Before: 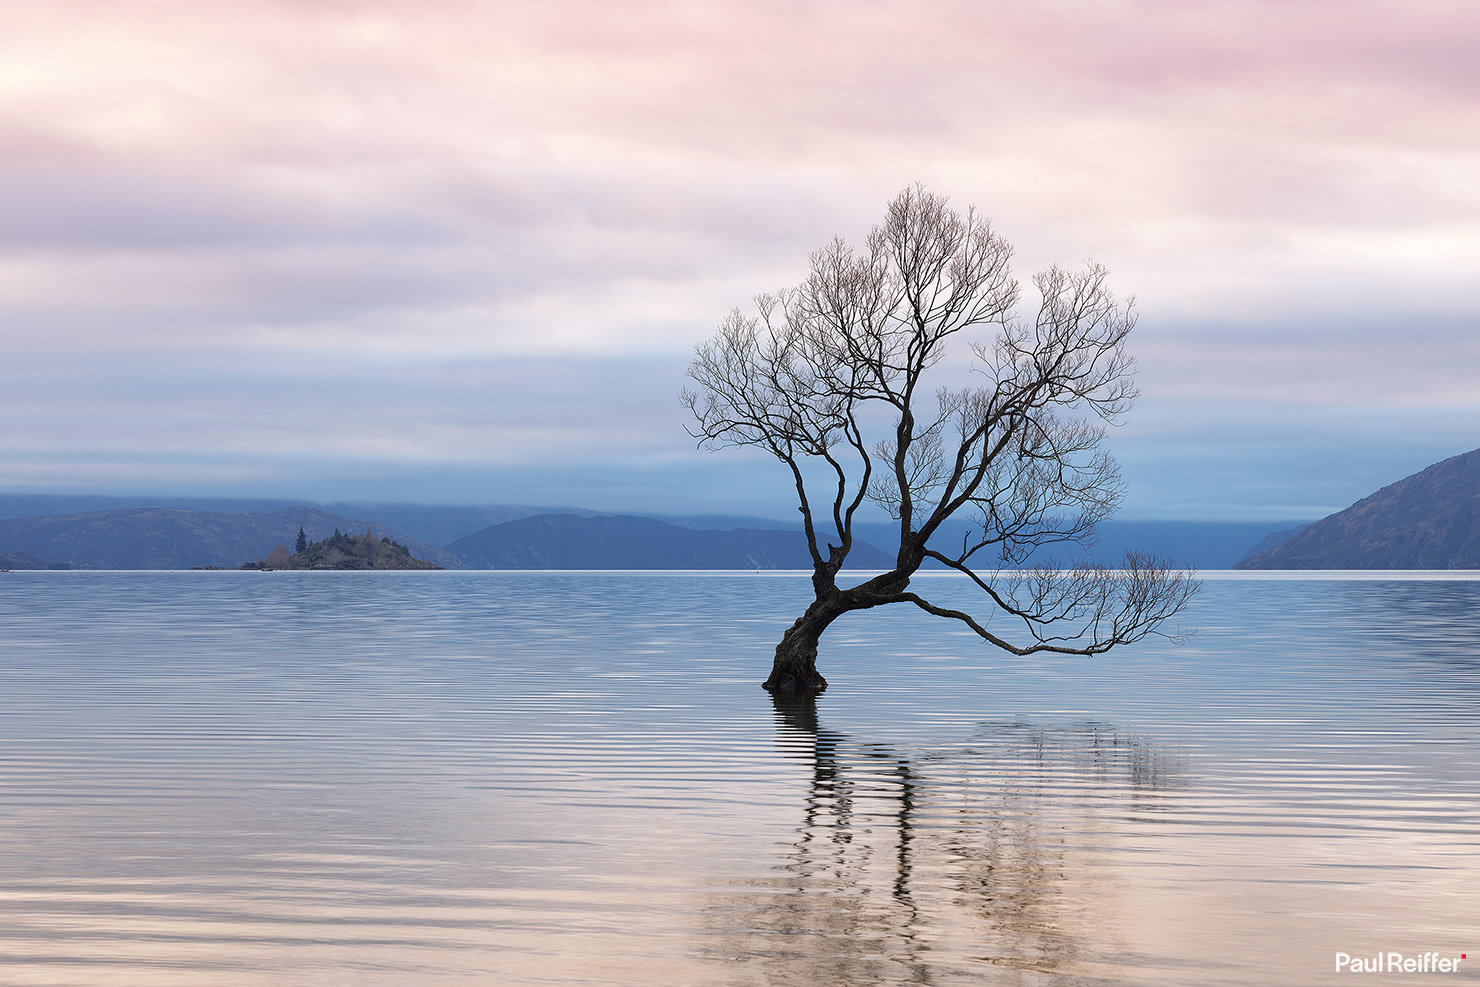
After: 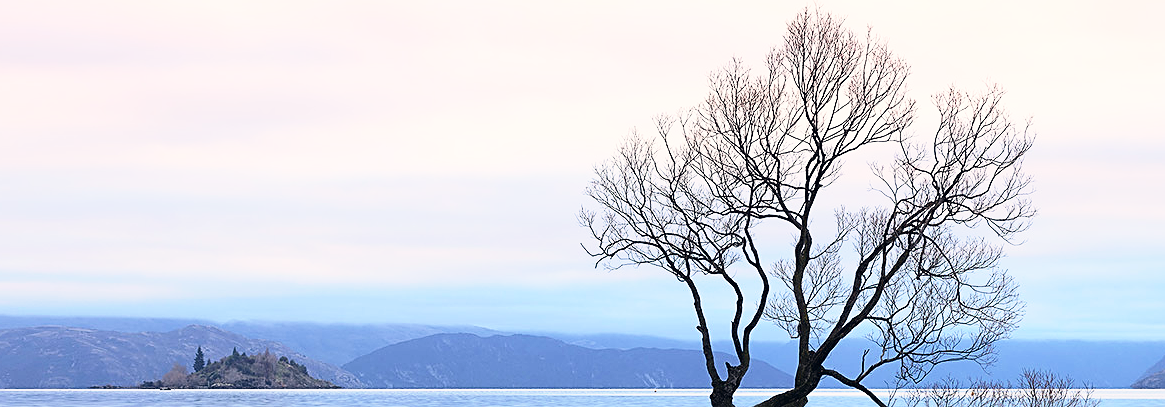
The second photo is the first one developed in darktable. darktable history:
sharpen: on, module defaults
crop: left 6.914%, top 18.361%, right 14.345%, bottom 40.355%
color correction: highlights a* 2.9, highlights b* 4.99, shadows a* -1.81, shadows b* -4.9, saturation 0.778
contrast brightness saturation: contrast 0.203, brightness 0.162, saturation 0.22
base curve: curves: ch0 [(0, 0) (0.005, 0.002) (0.193, 0.295) (0.399, 0.664) (0.75, 0.928) (1, 1)], preserve colors none
